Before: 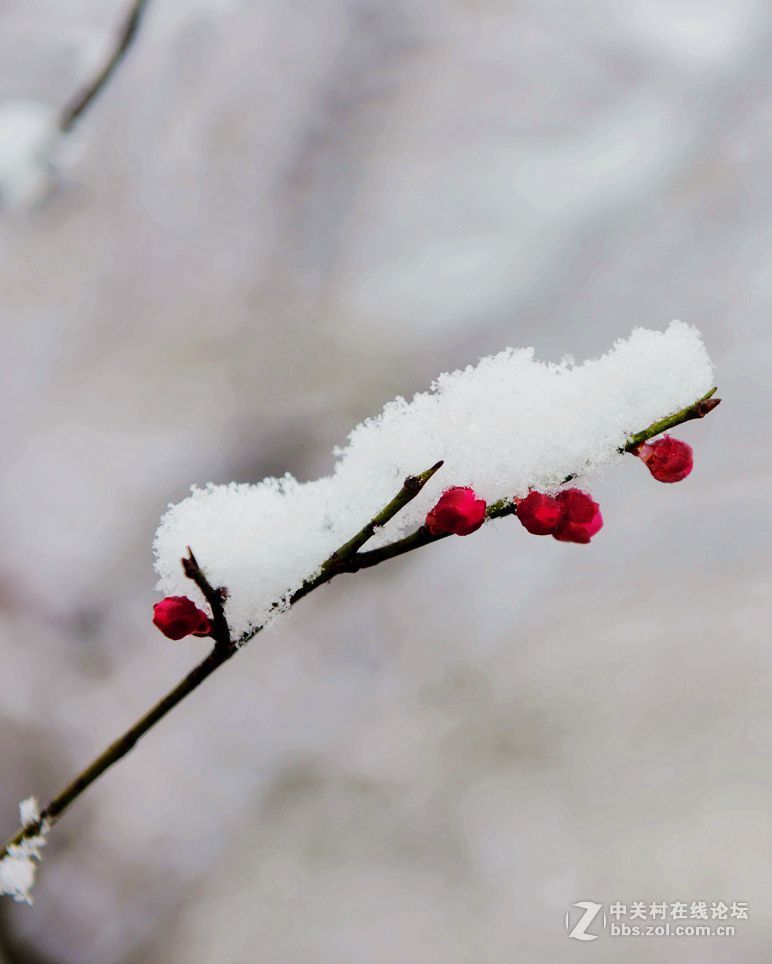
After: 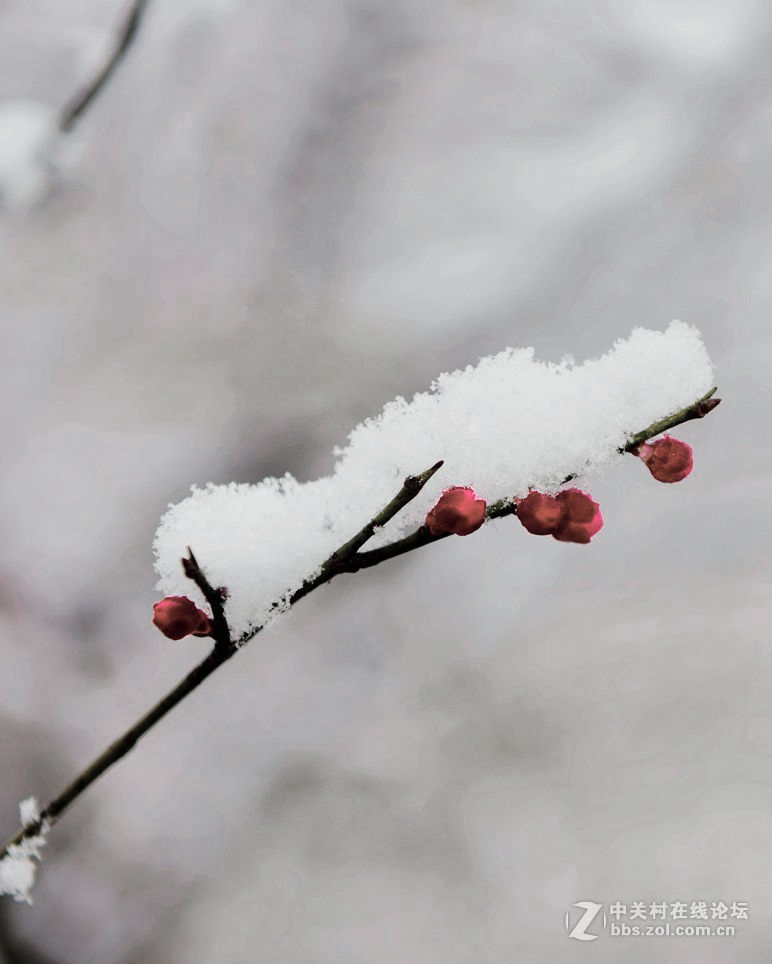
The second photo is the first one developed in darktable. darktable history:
color zones: curves: ch0 [(0, 0.6) (0.129, 0.508) (0.193, 0.483) (0.429, 0.5) (0.571, 0.5) (0.714, 0.5) (0.857, 0.5) (1, 0.6)]; ch1 [(0, 0.481) (0.112, 0.245) (0.213, 0.223) (0.429, 0.233) (0.571, 0.231) (0.683, 0.242) (0.857, 0.296) (1, 0.481)]
